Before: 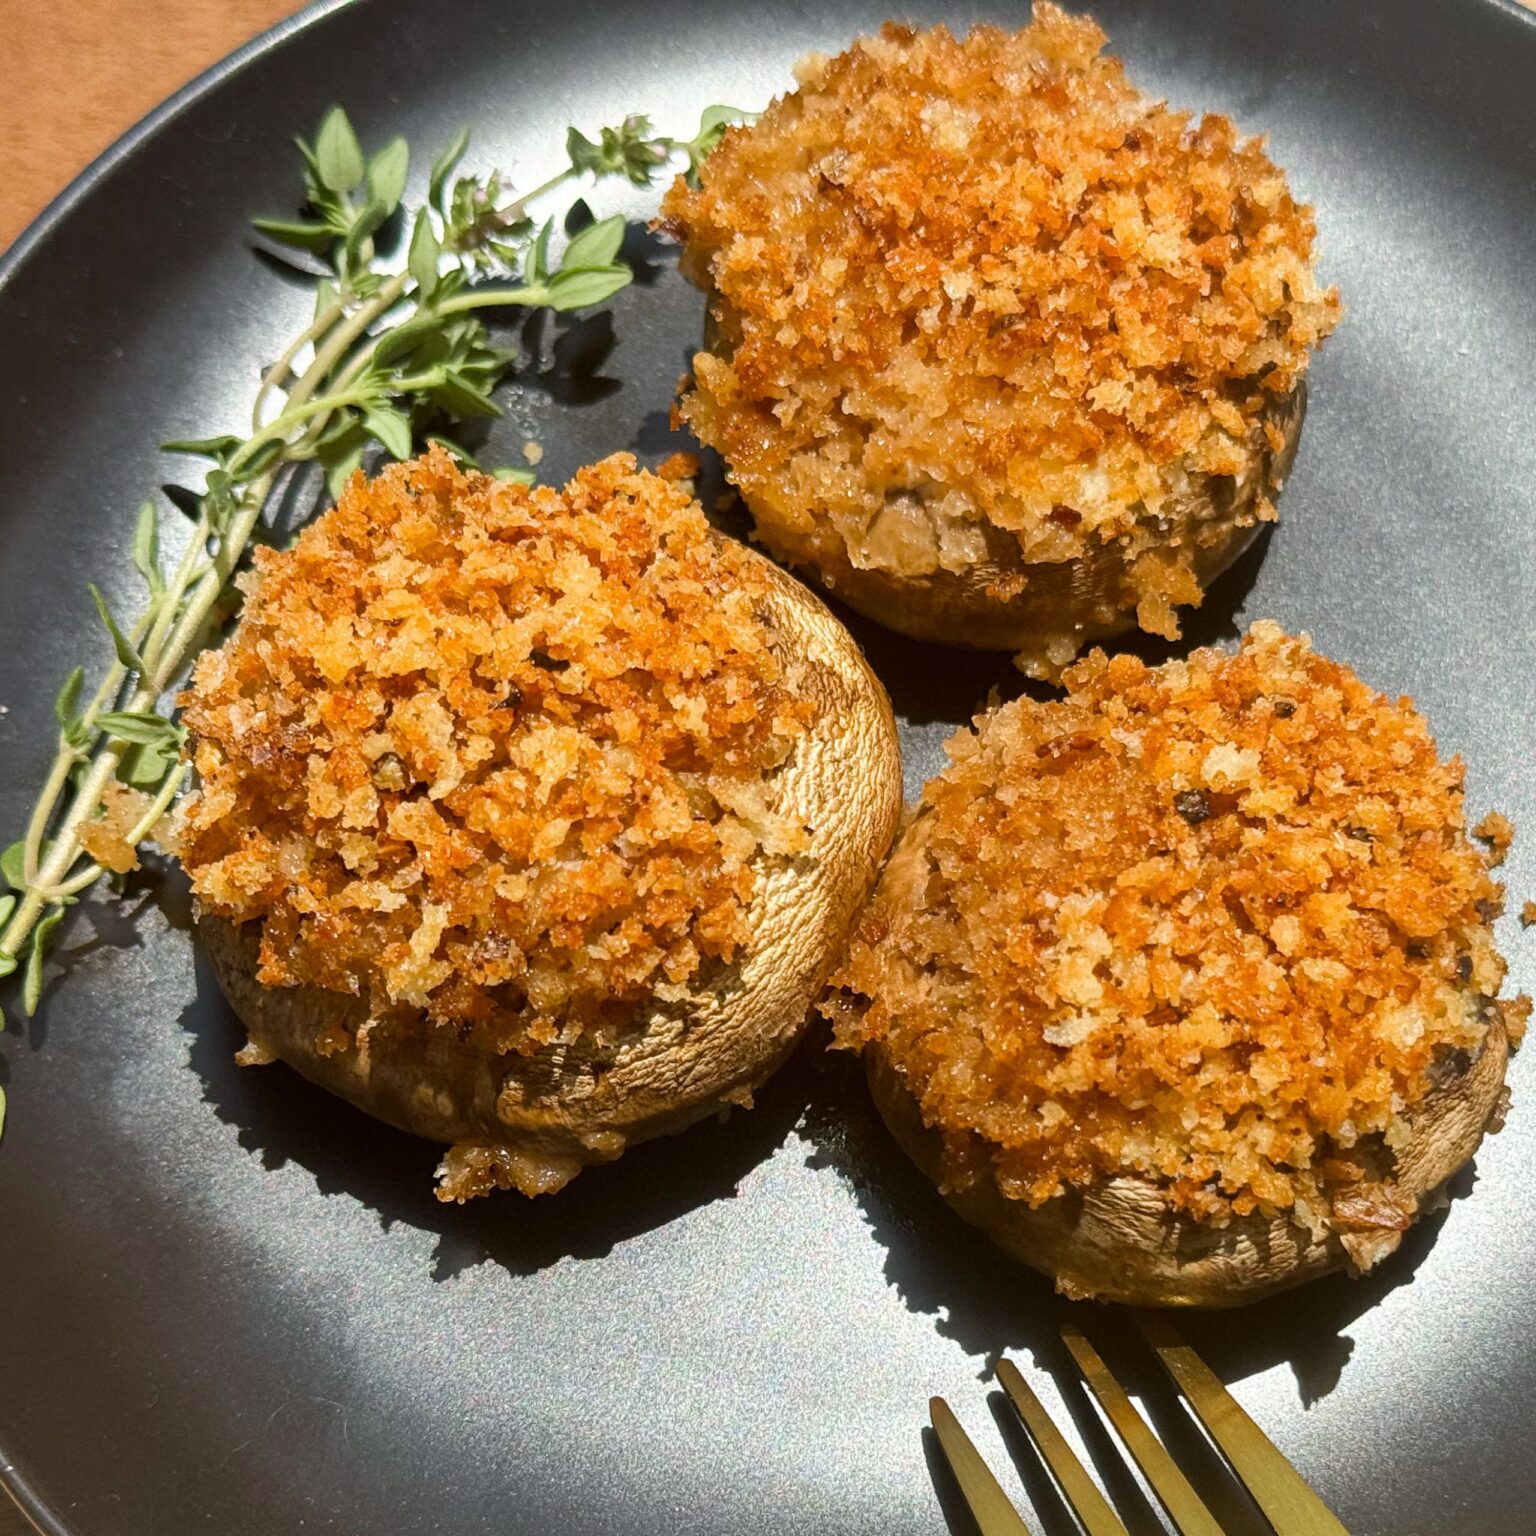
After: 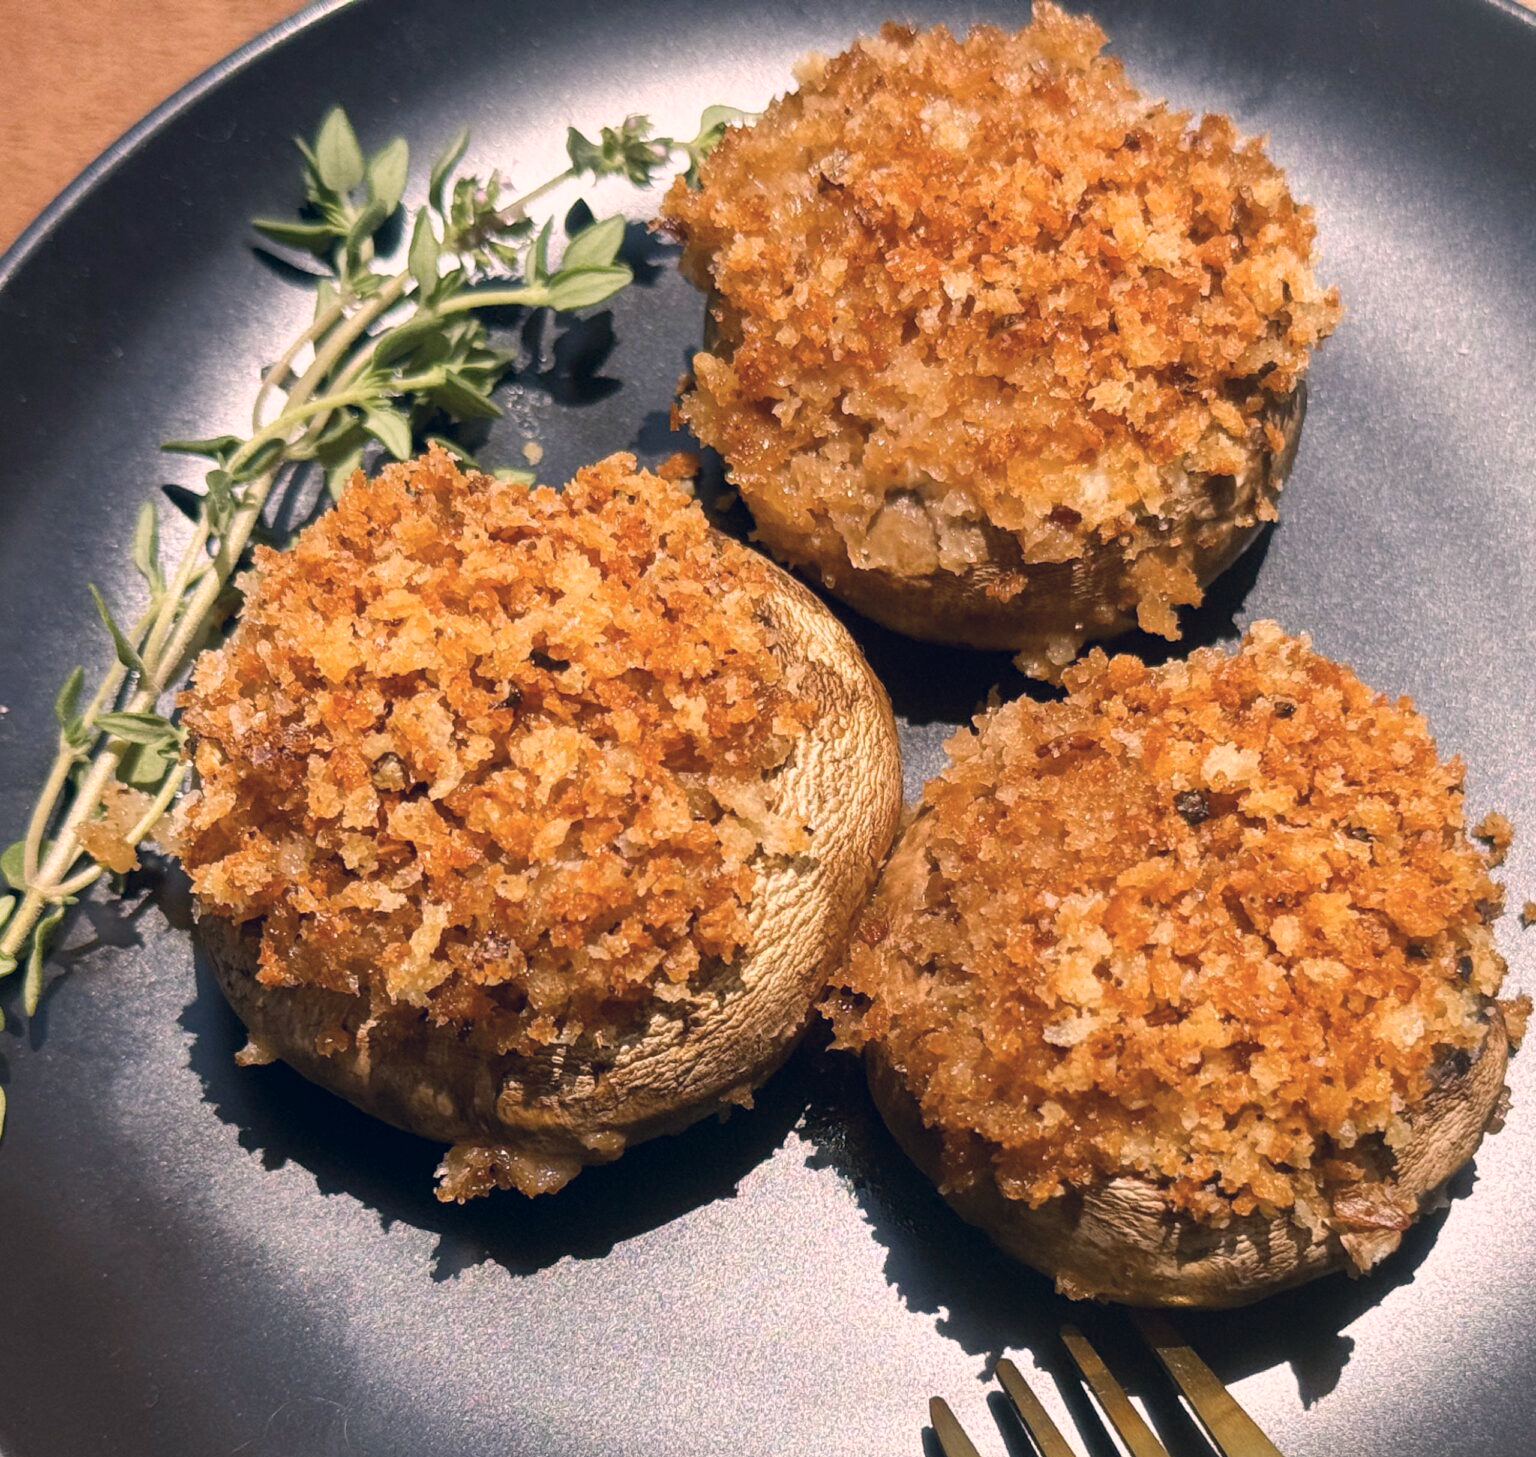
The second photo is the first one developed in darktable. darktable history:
crop and rotate: top 0%, bottom 5.097%
color correction: highlights a* 14.46, highlights b* 5.85, shadows a* -5.53, shadows b* -15.24, saturation 0.85
